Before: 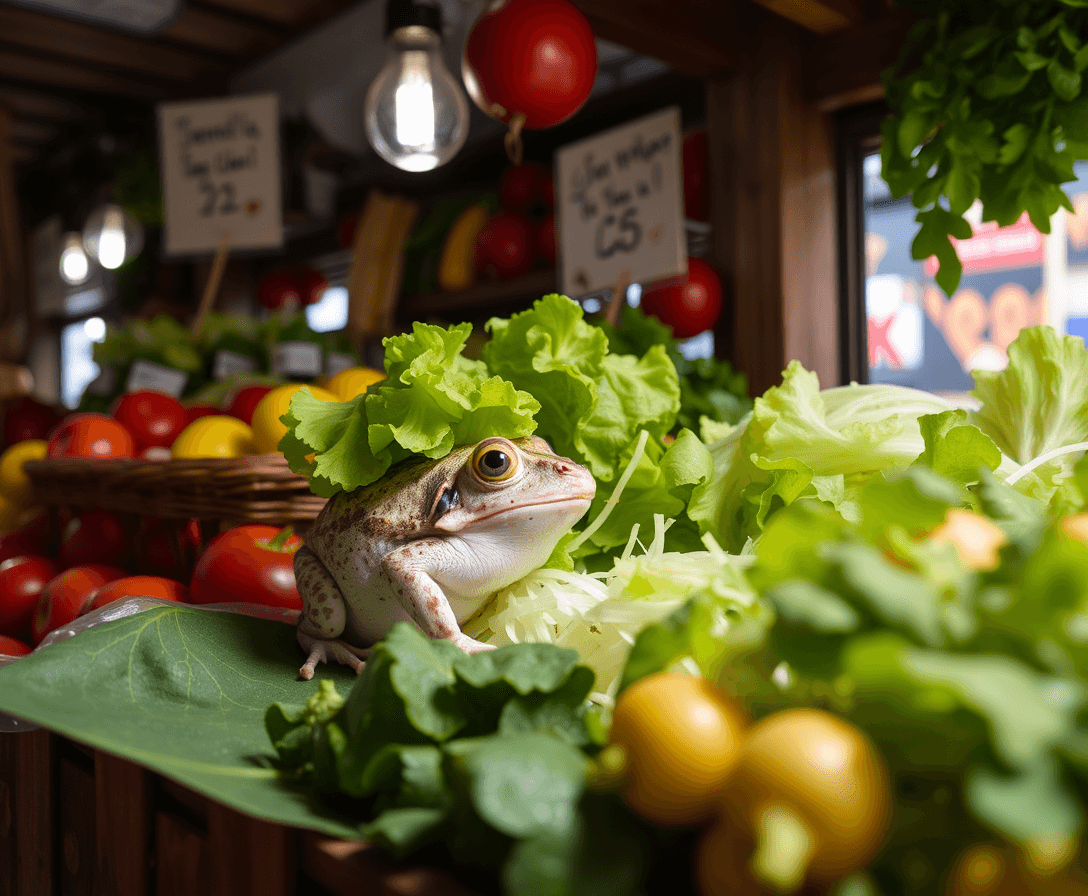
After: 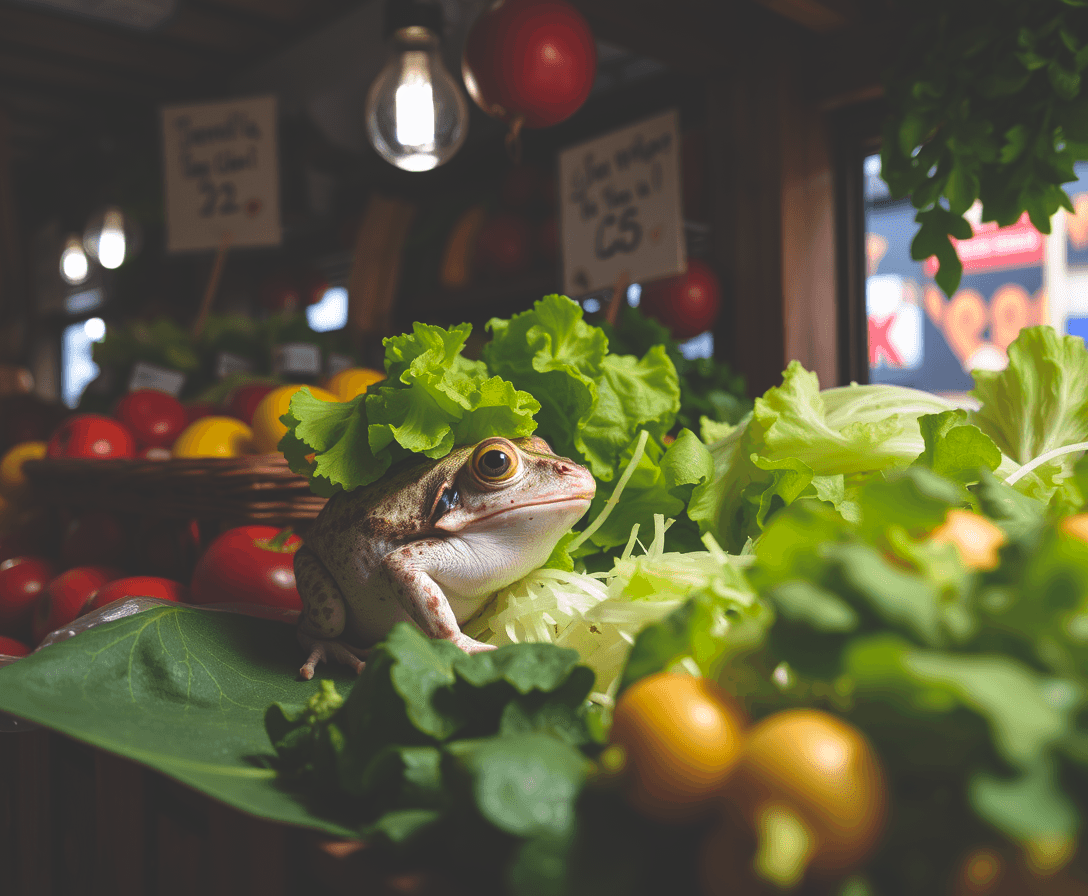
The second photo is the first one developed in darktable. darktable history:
tone equalizer: on, module defaults
rgb curve: curves: ch0 [(0, 0.186) (0.314, 0.284) (0.775, 0.708) (1, 1)], compensate middle gray true, preserve colors none
color correction: saturation 1.11
